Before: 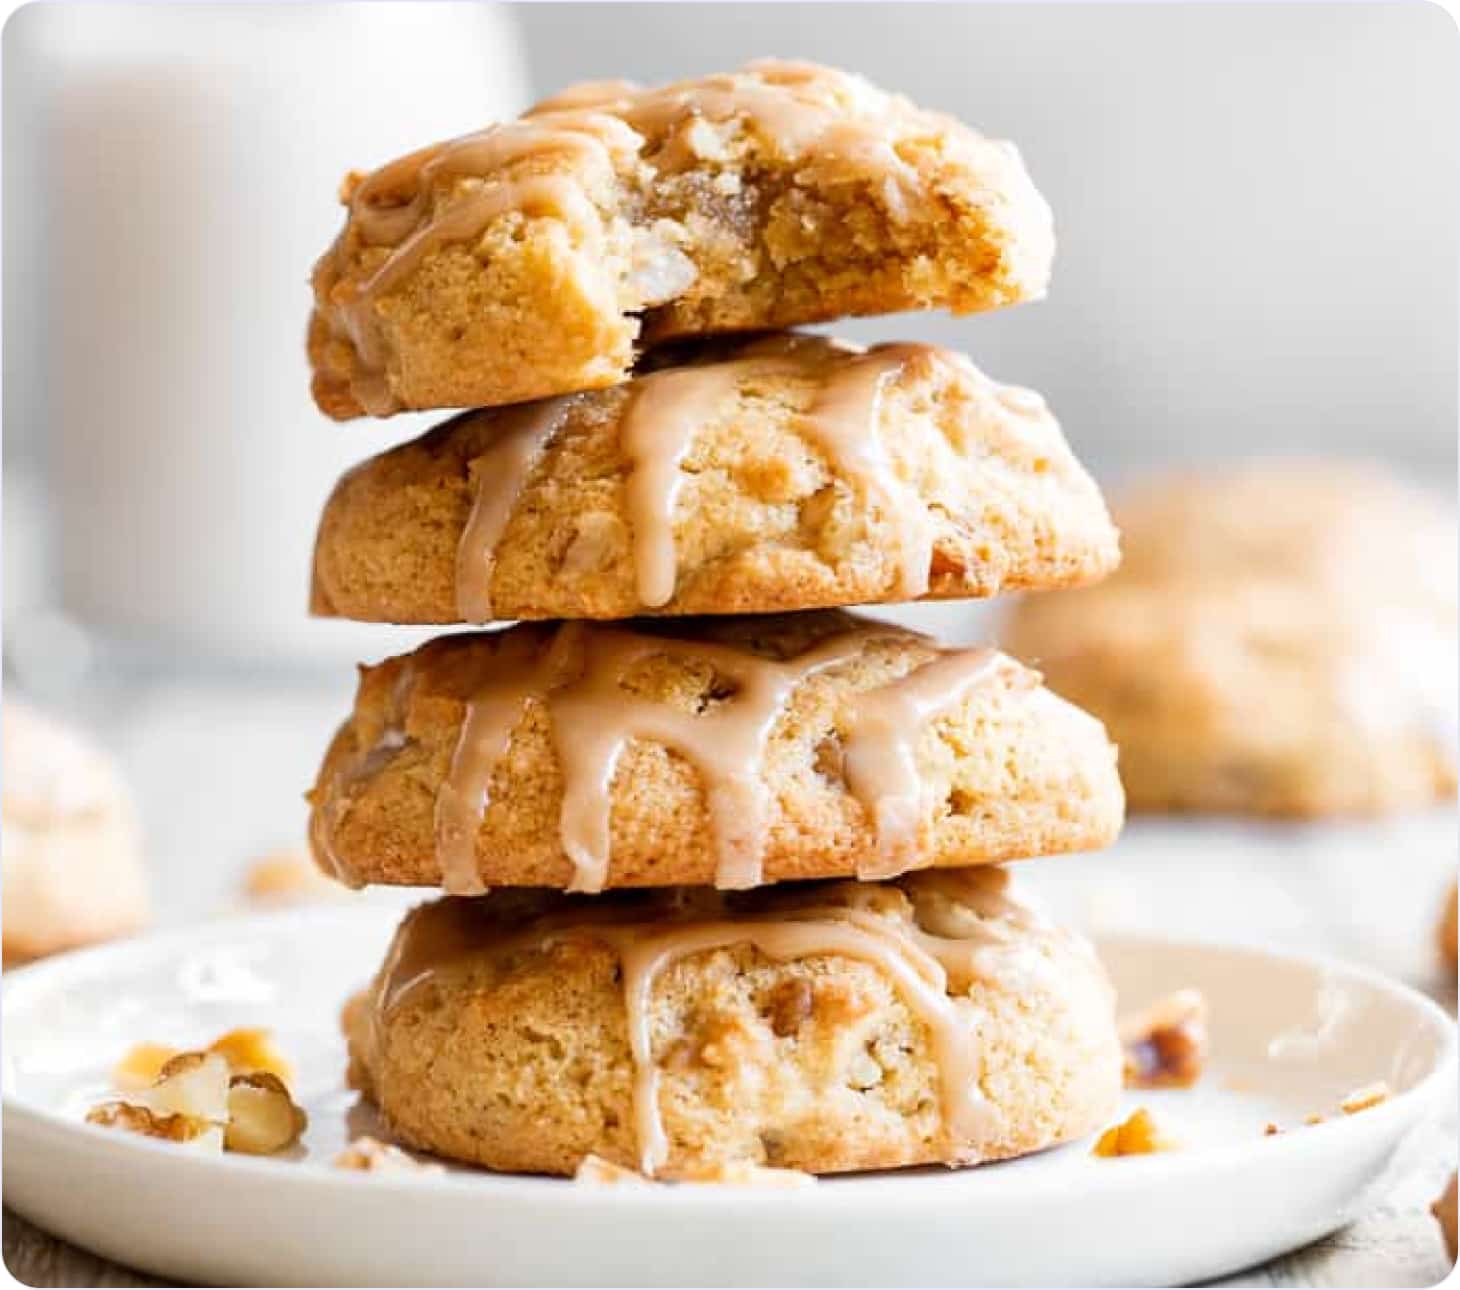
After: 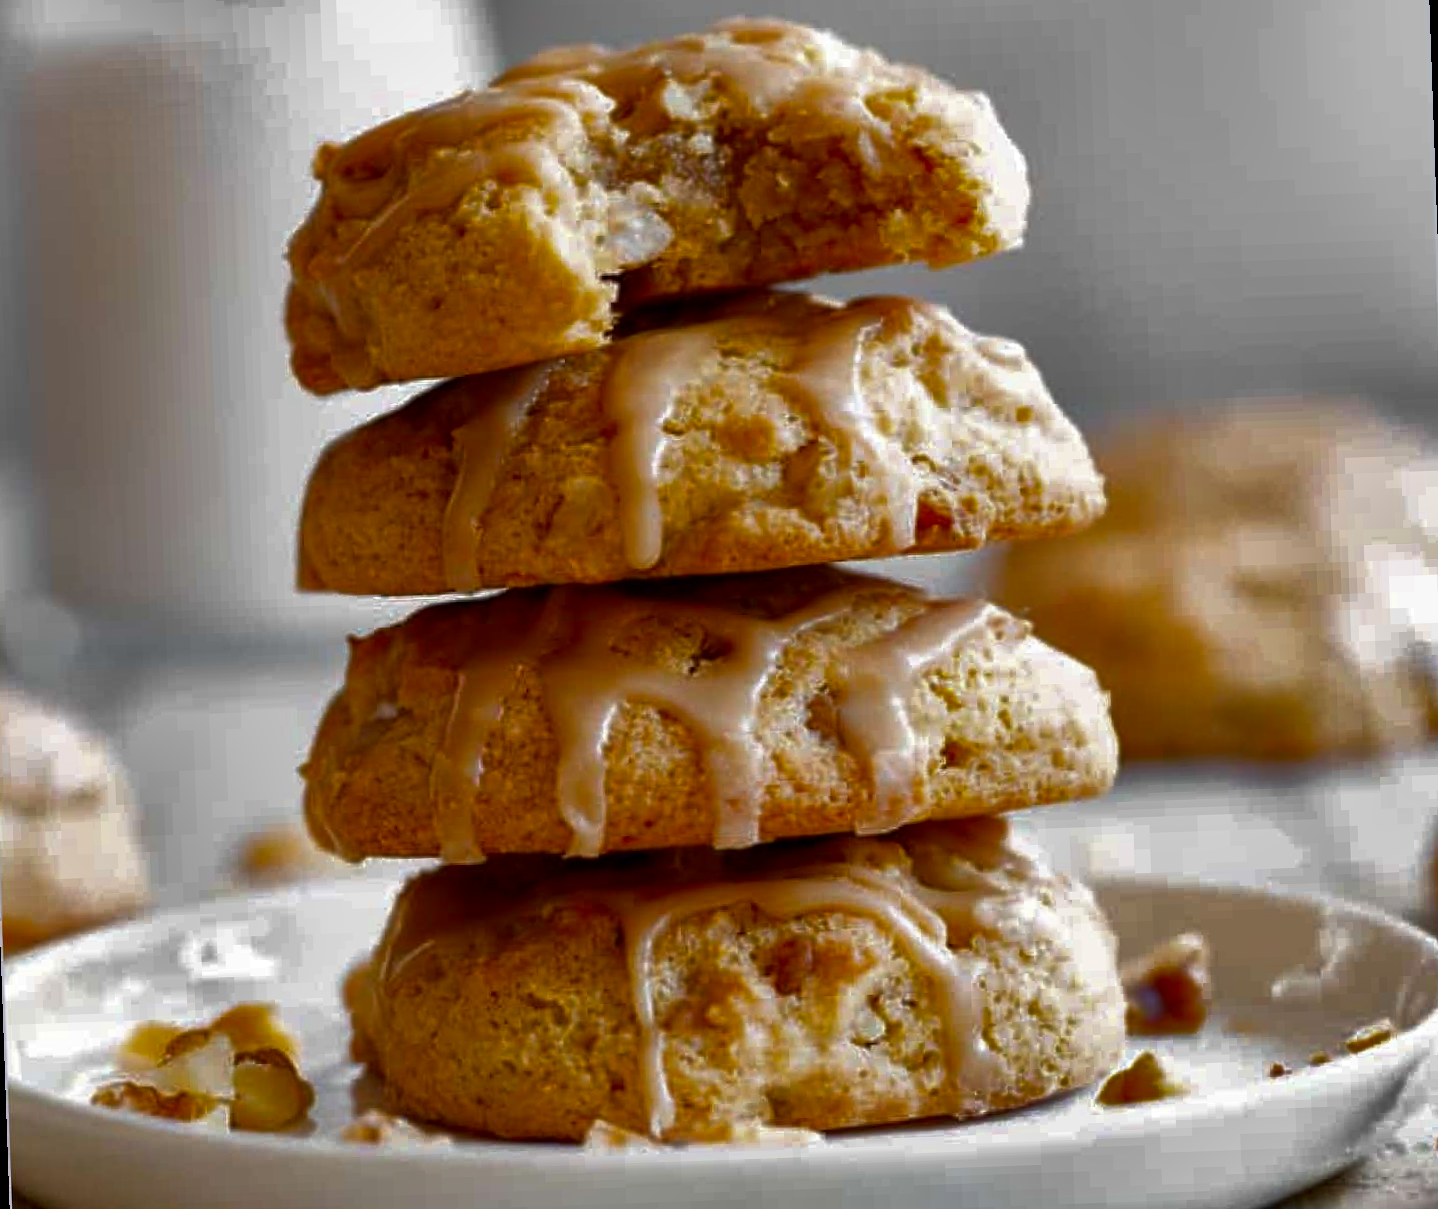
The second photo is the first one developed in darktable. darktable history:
shadows and highlights: shadows 24.5, highlights -78.15, soften with gaussian
color balance rgb: linear chroma grading › global chroma 33.4%
contrast brightness saturation: brightness -0.2, saturation 0.08
rotate and perspective: rotation -2°, crop left 0.022, crop right 0.978, crop top 0.049, crop bottom 0.951
base curve: curves: ch0 [(0, 0) (0.826, 0.587) (1, 1)]
